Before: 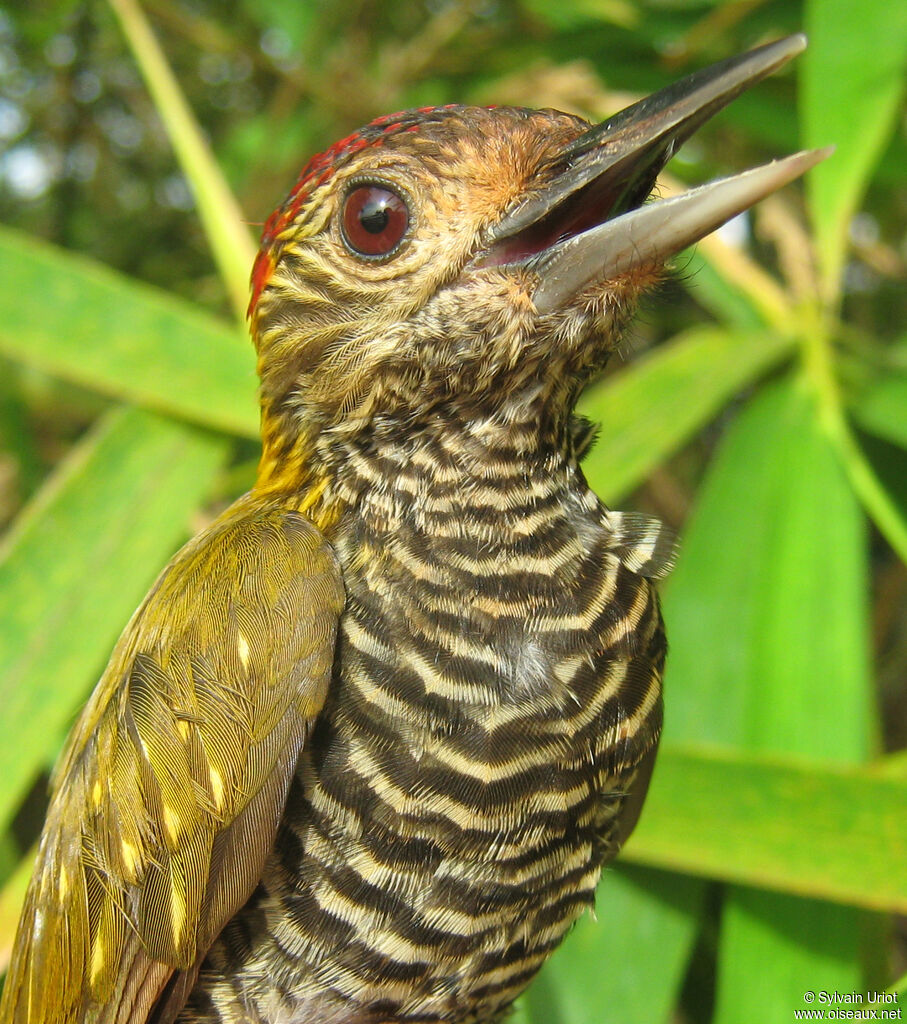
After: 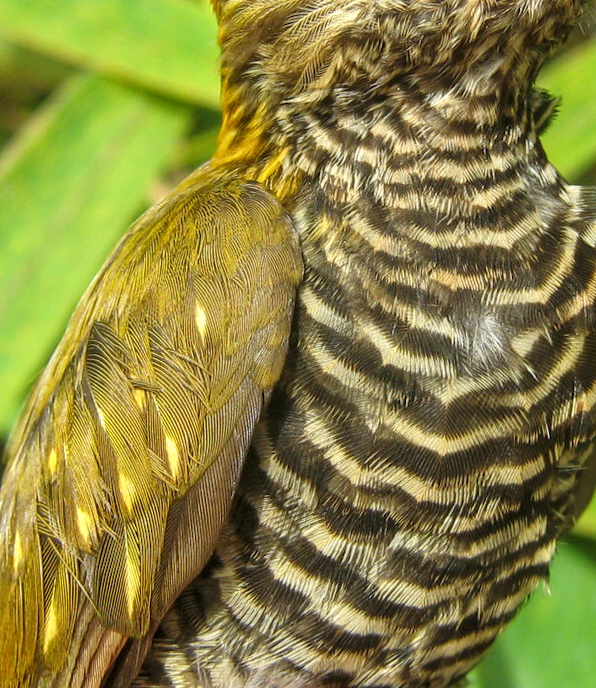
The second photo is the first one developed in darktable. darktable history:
local contrast: on, module defaults
tone equalizer: -7 EV 0.121 EV, edges refinement/feathering 500, mask exposure compensation -1.57 EV, preserve details no
crop and rotate: angle -0.698°, left 3.9%, top 31.834%, right 29.422%
